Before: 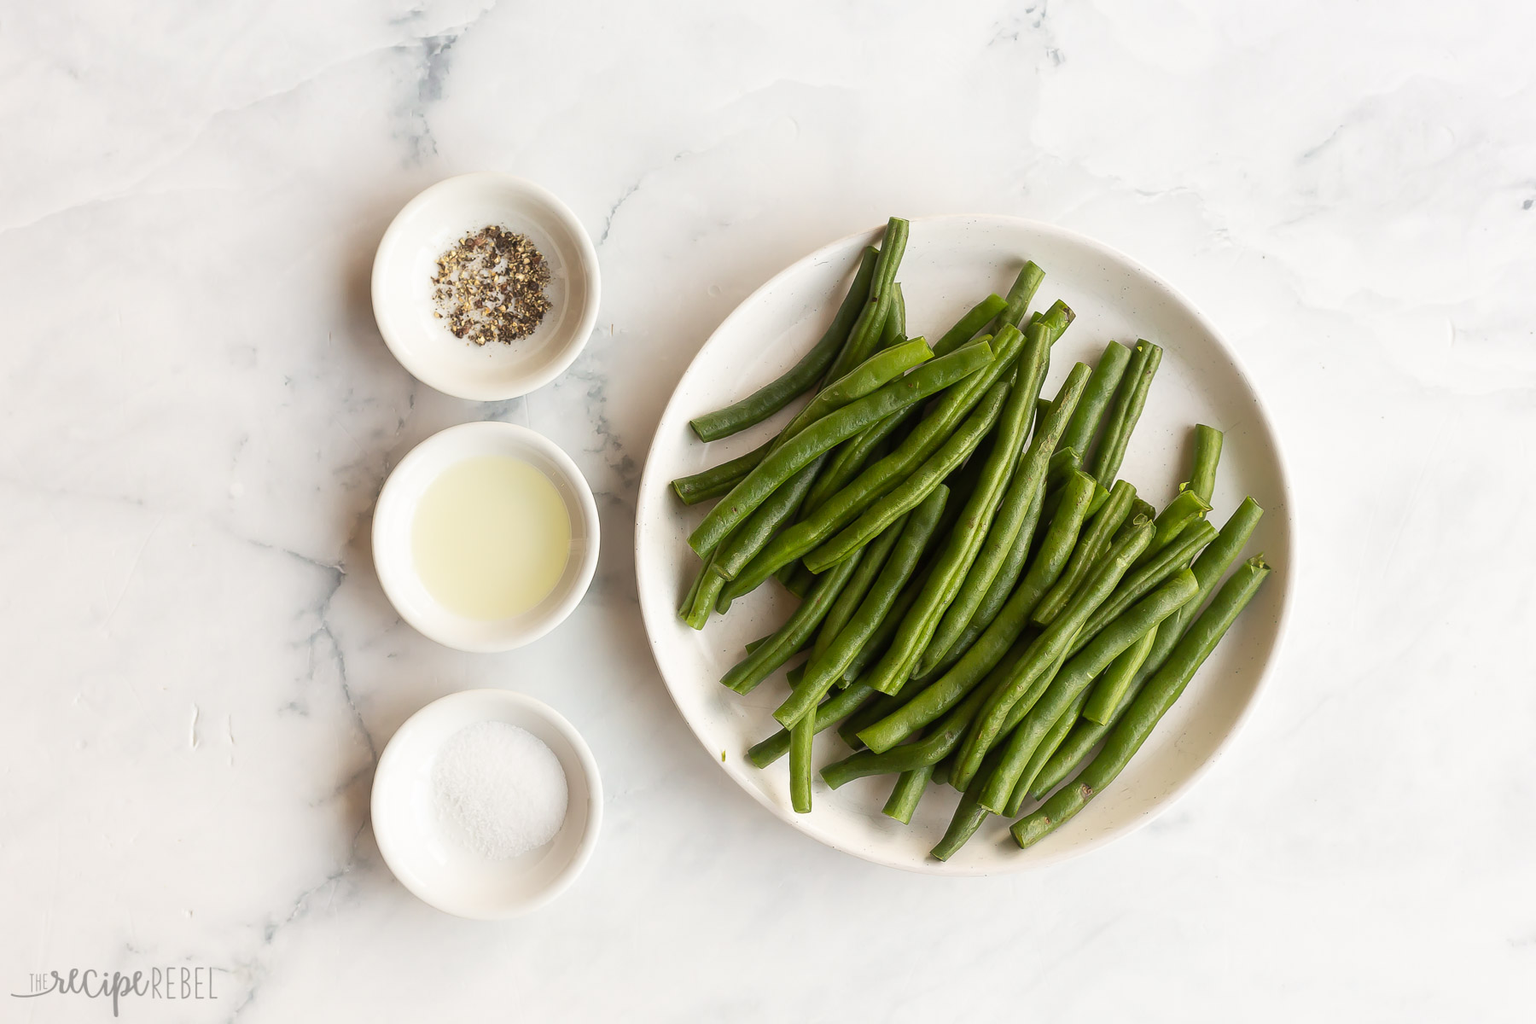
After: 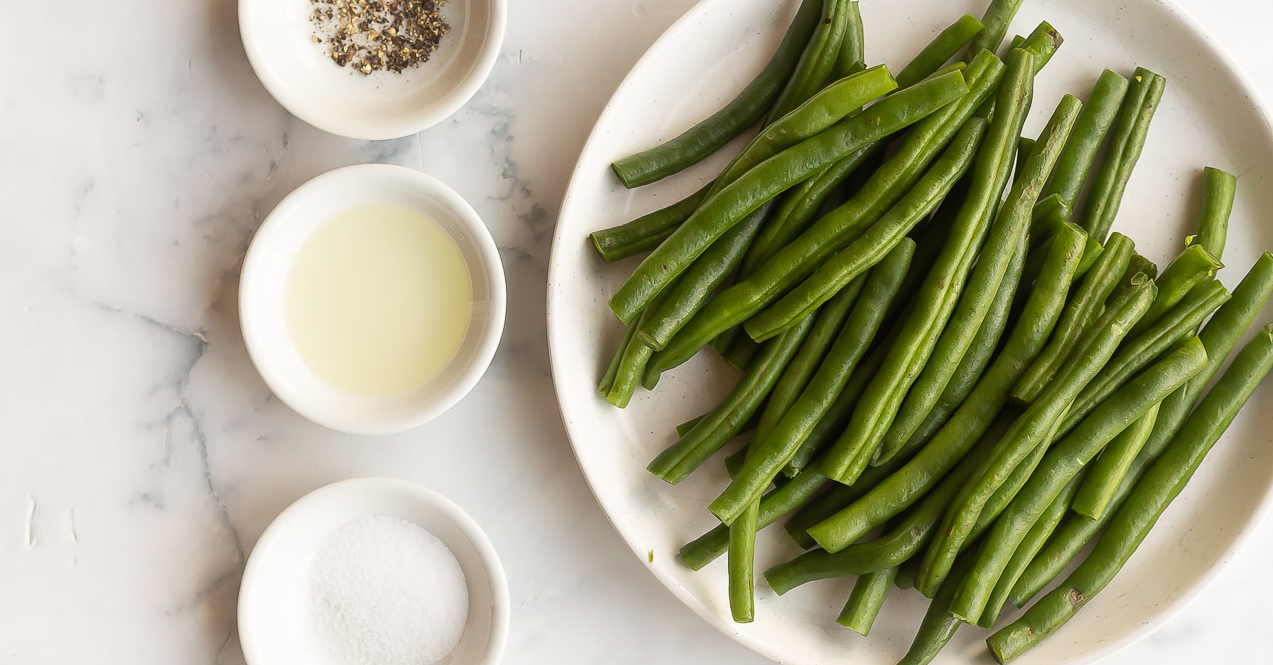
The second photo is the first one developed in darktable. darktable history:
crop: left 10.953%, top 27.575%, right 18.278%, bottom 17.003%
